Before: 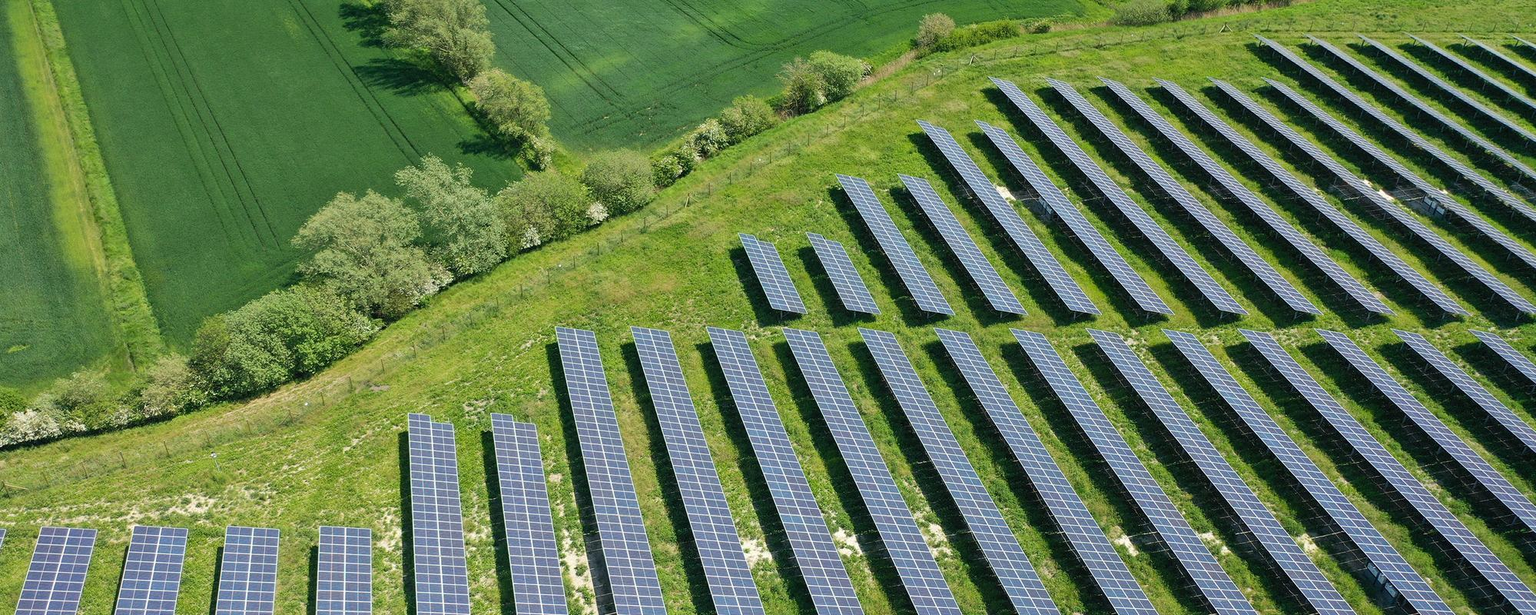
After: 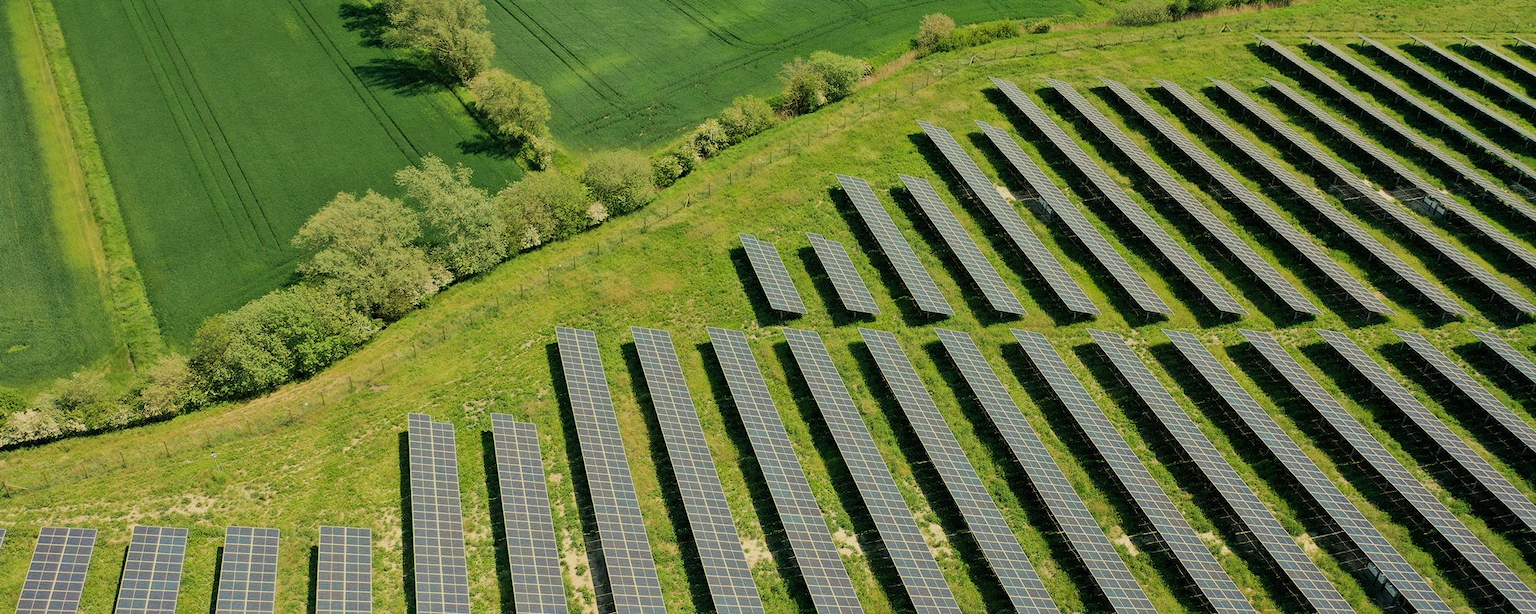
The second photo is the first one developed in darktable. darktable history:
white balance: red 1.08, blue 0.791
filmic rgb: black relative exposure -7.65 EV, white relative exposure 4.56 EV, hardness 3.61
